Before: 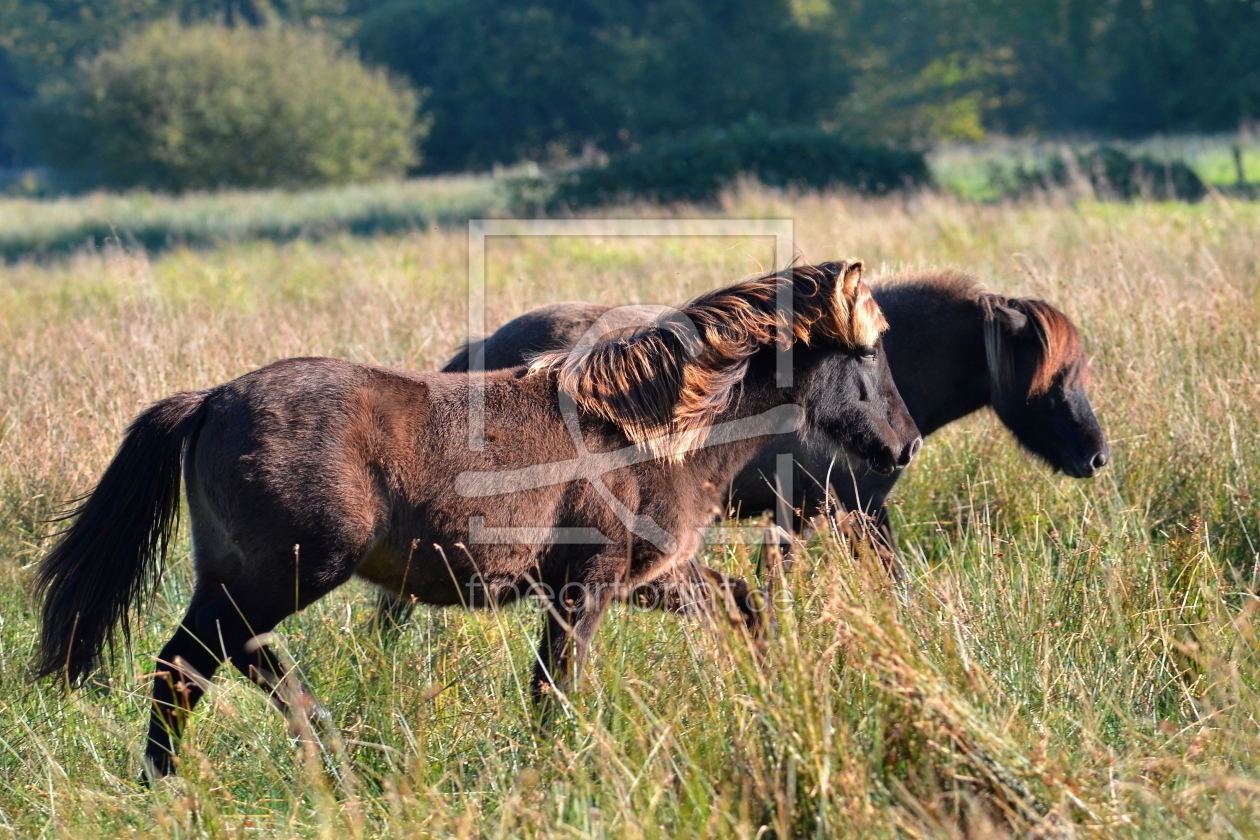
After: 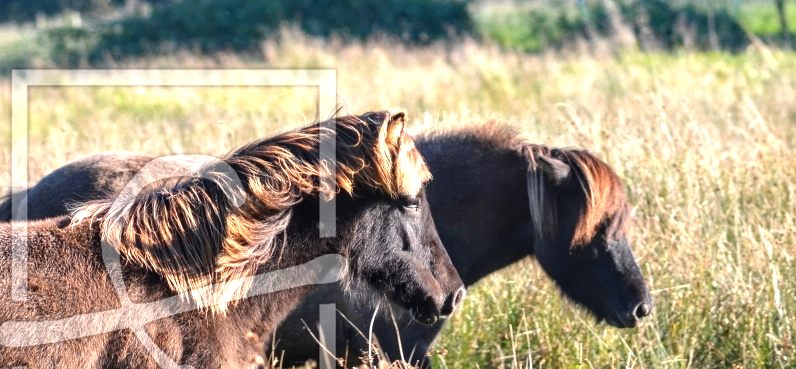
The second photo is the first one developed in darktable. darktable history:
exposure: black level correction 0, exposure 0.691 EV, compensate exposure bias true, compensate highlight preservation false
color zones: curves: ch0 [(0, 0.558) (0.143, 0.548) (0.286, 0.447) (0.429, 0.259) (0.571, 0.5) (0.714, 0.5) (0.857, 0.593) (1, 0.558)]; ch1 [(0, 0.543) (0.01, 0.544) (0.12, 0.492) (0.248, 0.458) (0.5, 0.534) (0.748, 0.5) (0.99, 0.469) (1, 0.543)]; ch2 [(0, 0.507) (0.143, 0.522) (0.286, 0.505) (0.429, 0.5) (0.571, 0.5) (0.714, 0.5) (0.857, 0.5) (1, 0.507)]
crop: left 36.29%, top 17.876%, right 0.502%, bottom 38.125%
local contrast: on, module defaults
